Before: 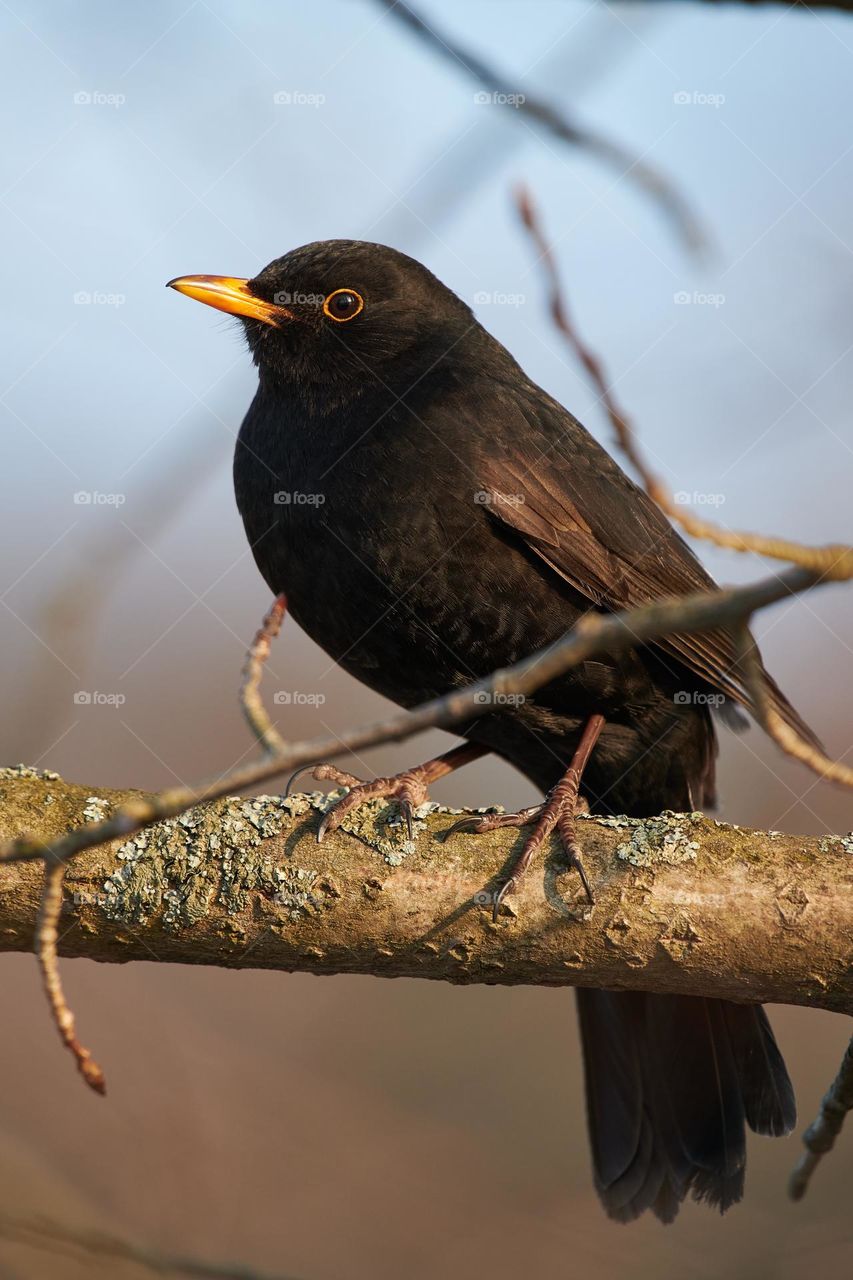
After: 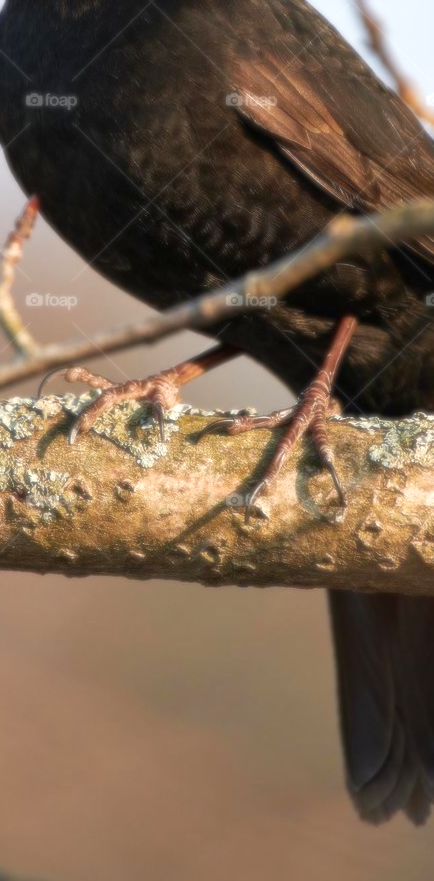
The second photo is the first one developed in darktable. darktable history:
exposure: exposure 0.556 EV, compensate highlight preservation false
crop and rotate: left 29.237%, top 31.152%, right 19.807%
soften: size 8.67%, mix 49%
